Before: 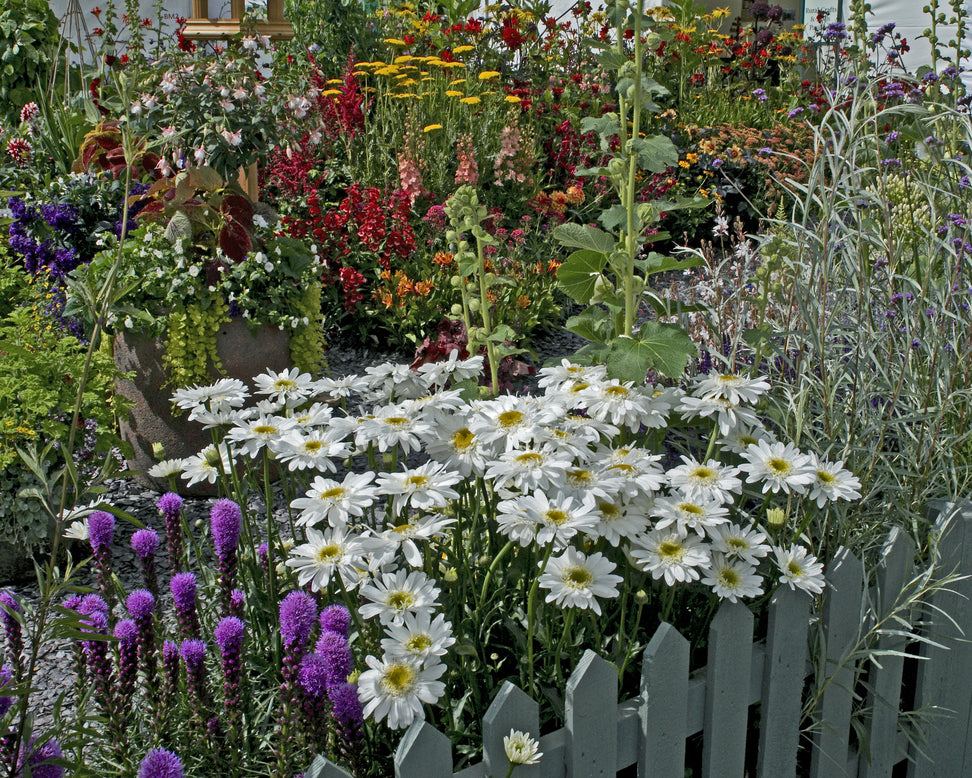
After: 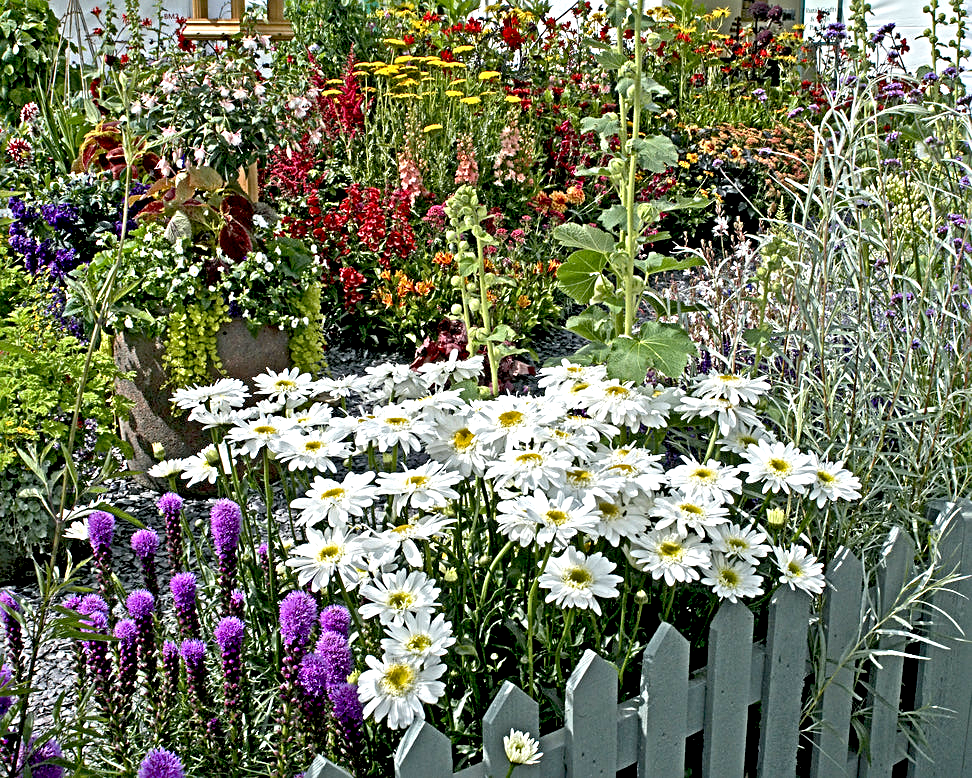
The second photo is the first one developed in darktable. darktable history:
sharpen: radius 3.119
exposure: black level correction 0.01, exposure 1 EV, compensate highlight preservation false
